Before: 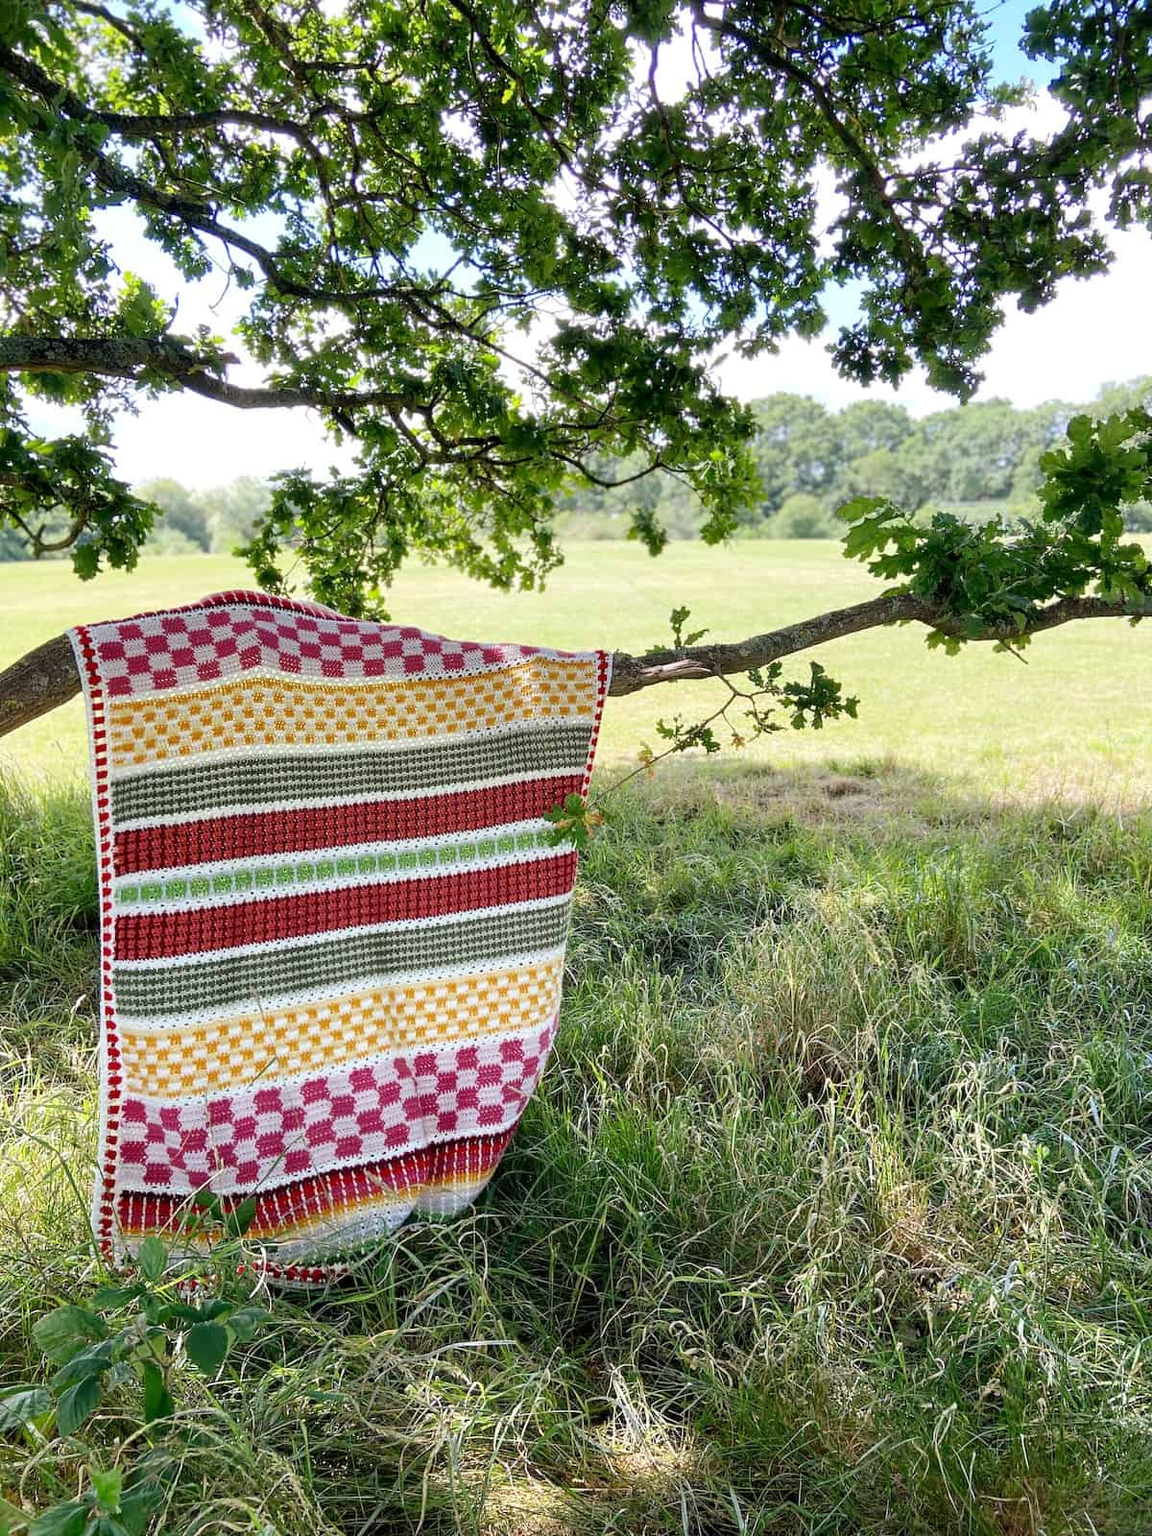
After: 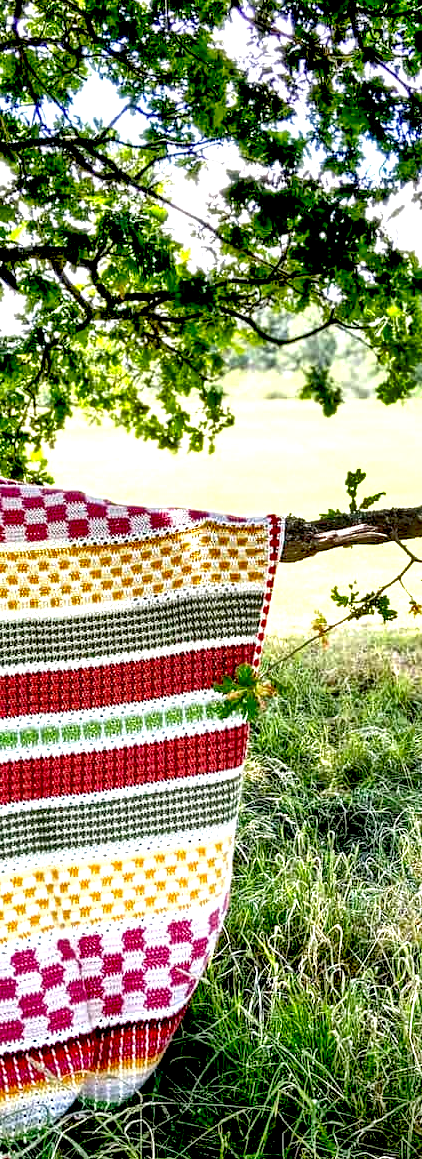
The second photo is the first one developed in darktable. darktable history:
exposure: black level correction 0.035, exposure 0.9 EV, compensate highlight preservation false
local contrast: detail 150%
crop and rotate: left 29.476%, top 10.214%, right 35.32%, bottom 17.333%
shadows and highlights: soften with gaussian
